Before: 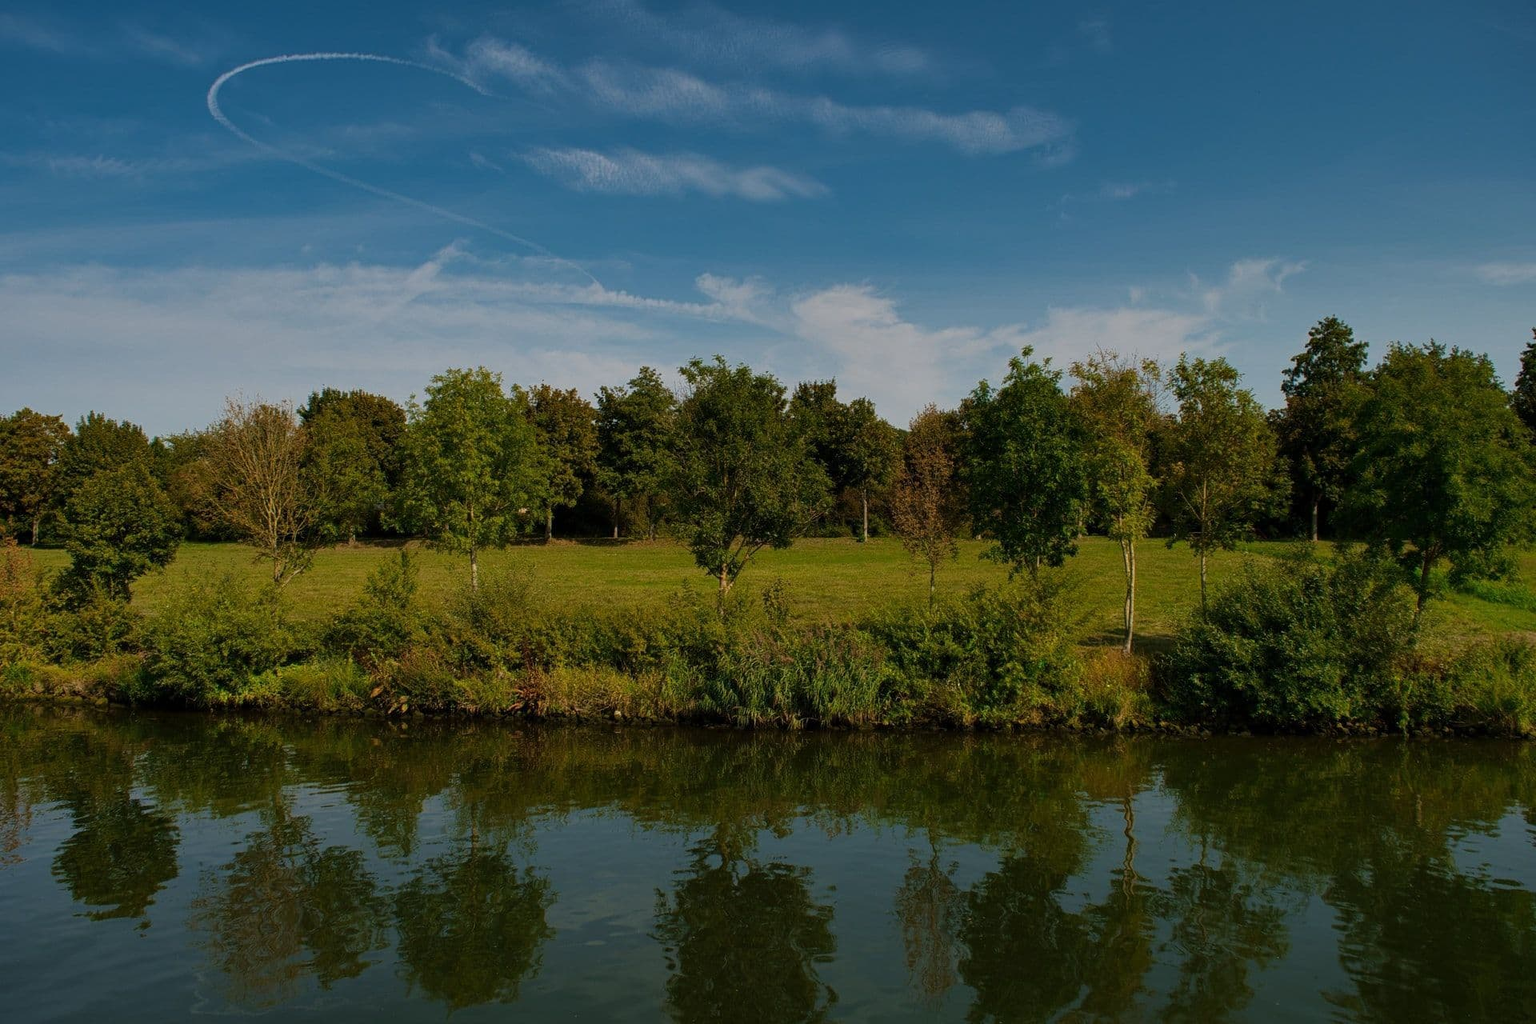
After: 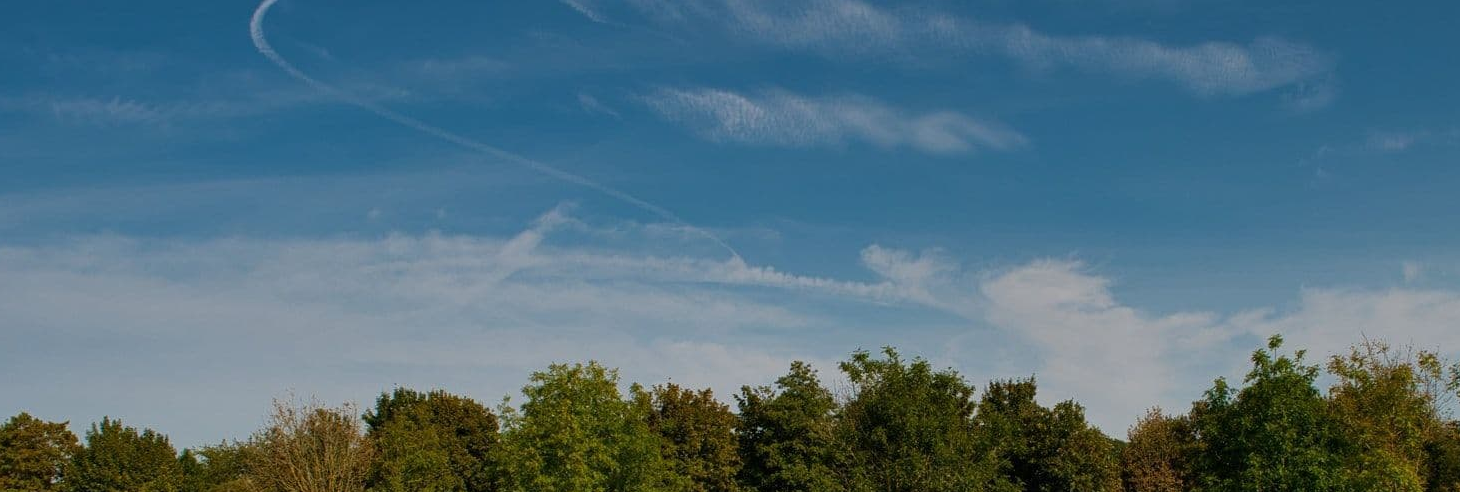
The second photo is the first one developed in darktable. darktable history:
crop: left 0.518%, top 7.642%, right 23.425%, bottom 53.877%
